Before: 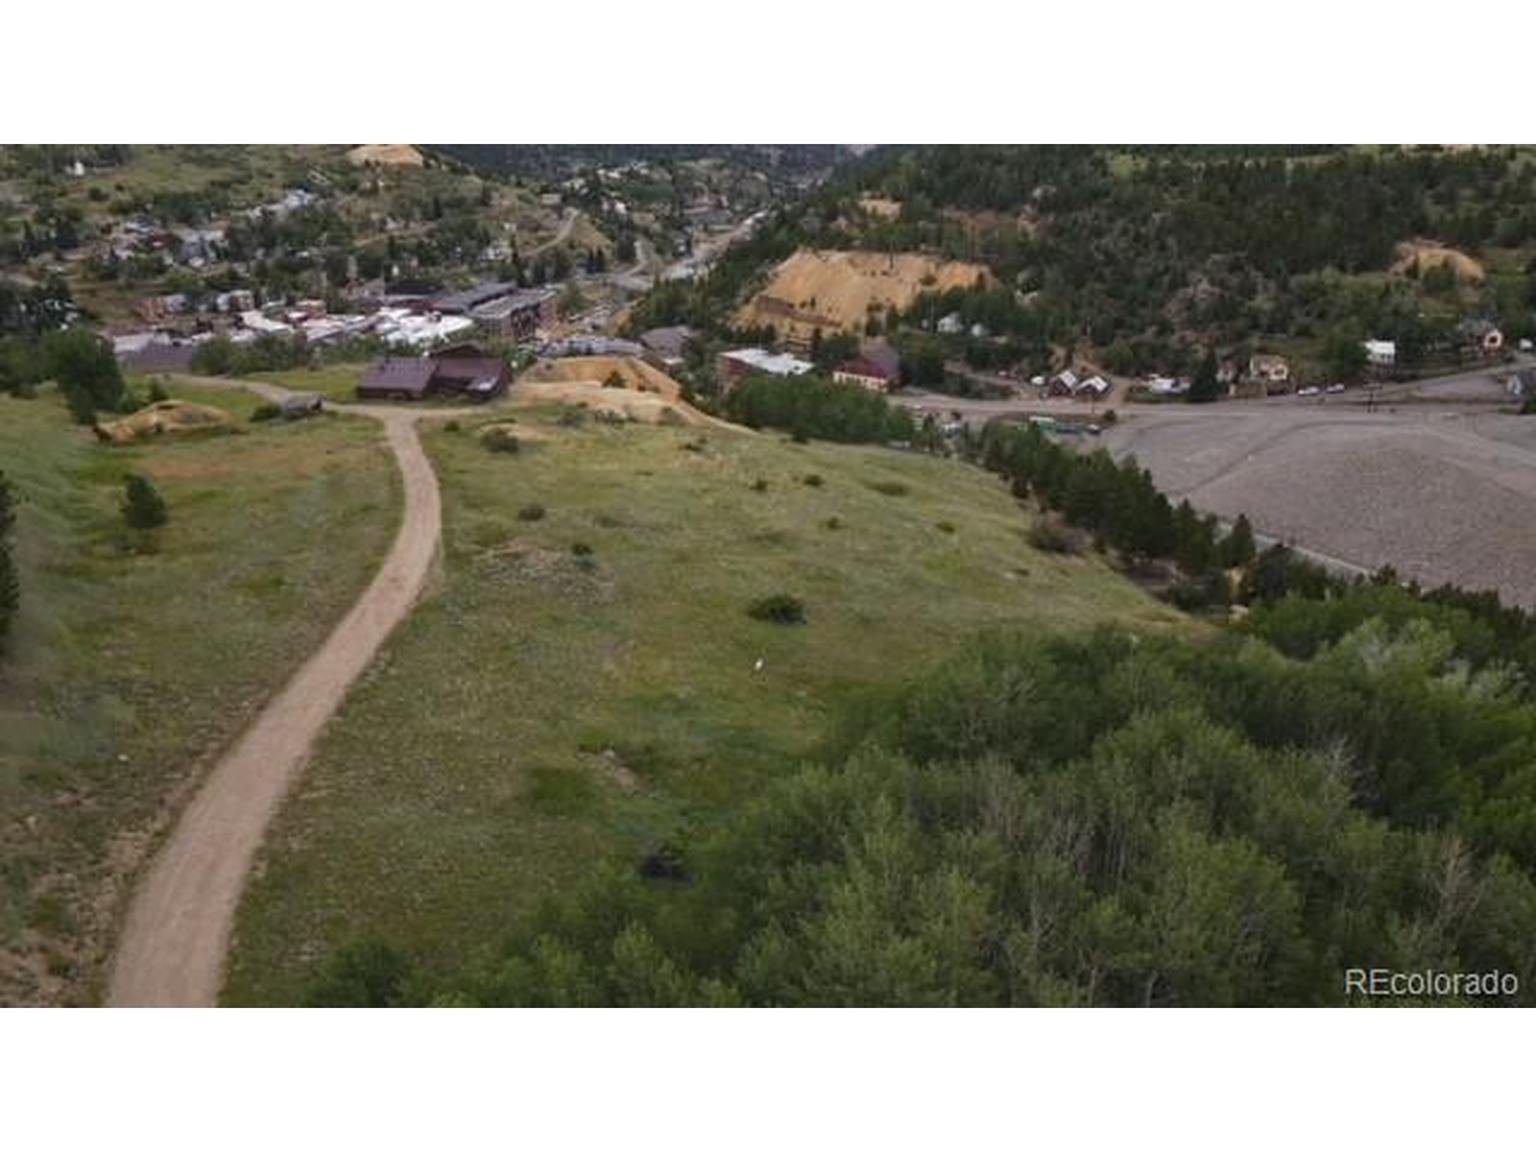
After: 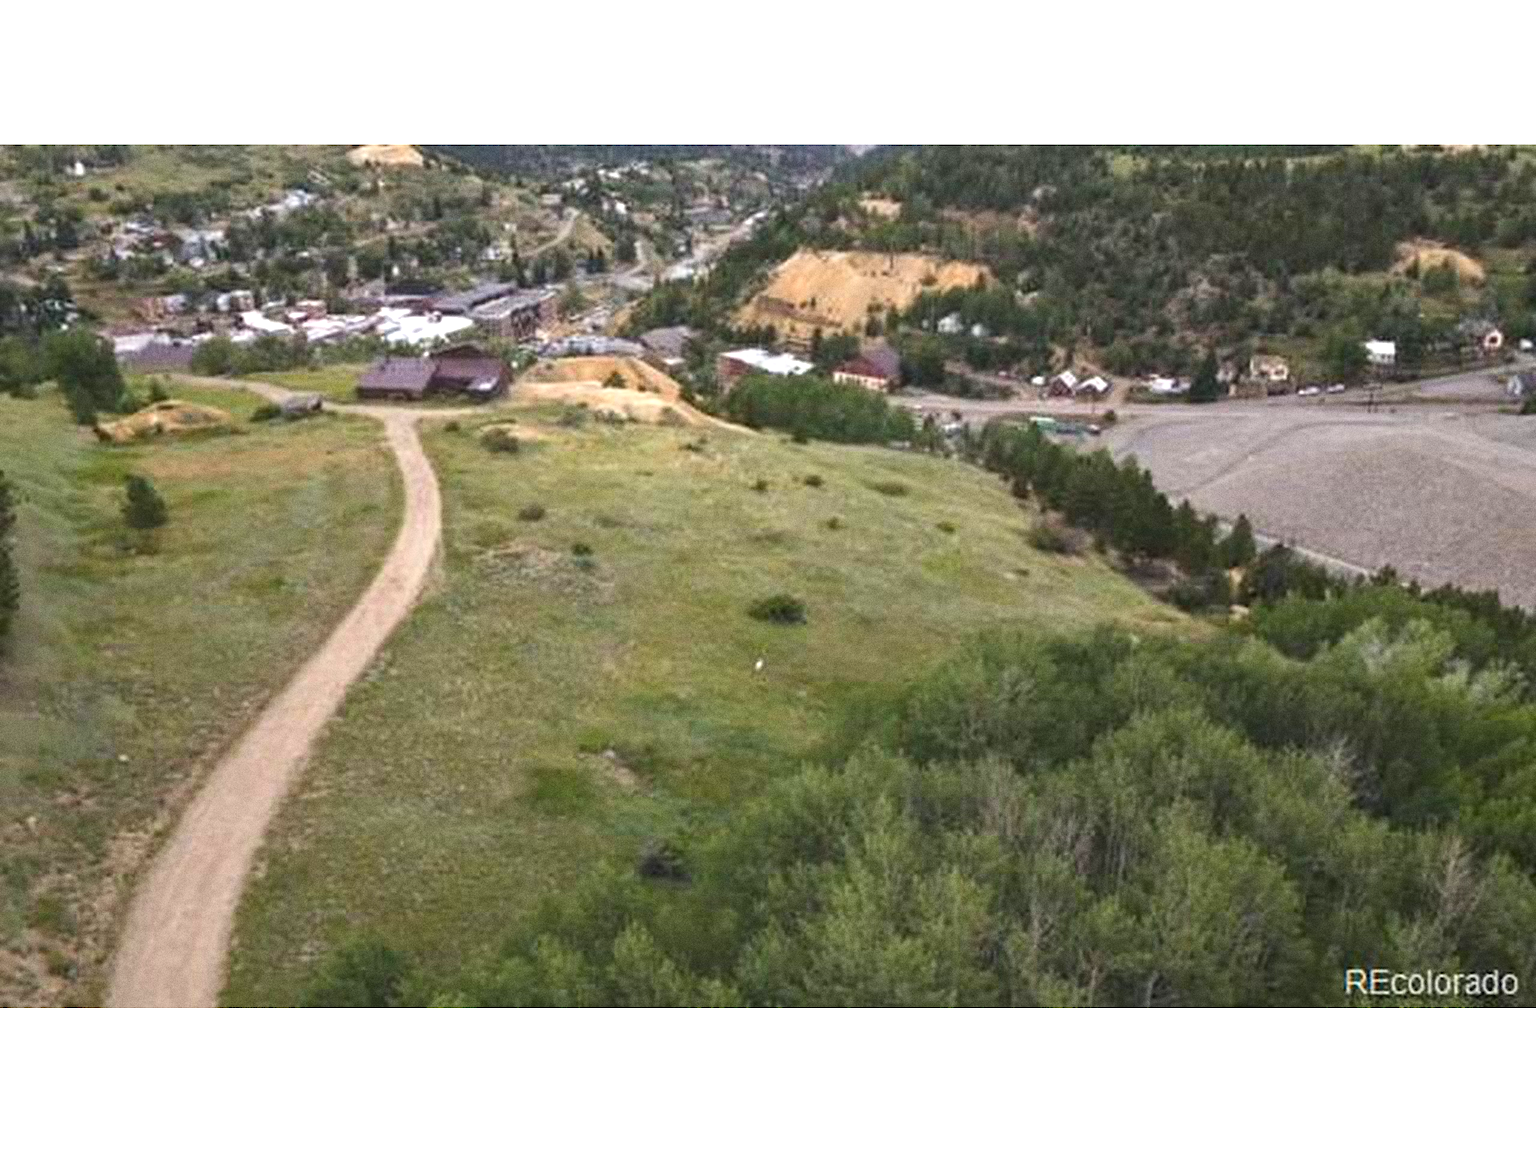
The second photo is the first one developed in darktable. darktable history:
exposure: black level correction 0, exposure 1 EV, compensate exposure bias true, compensate highlight preservation false
grain: coarseness 0.09 ISO, strength 40%
